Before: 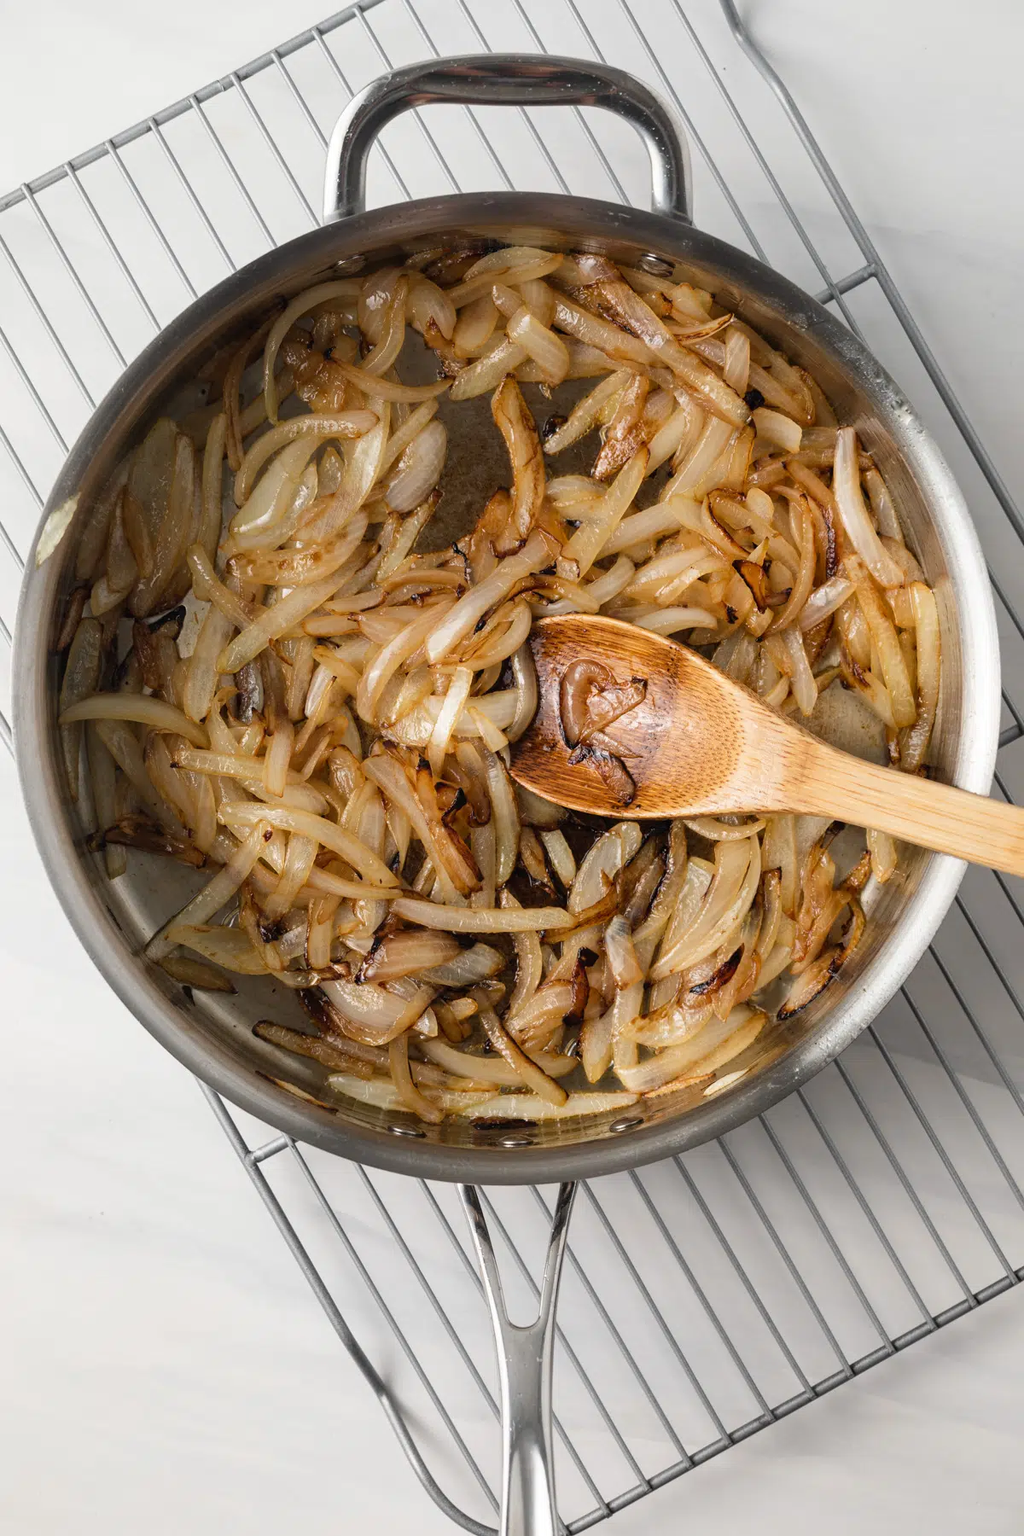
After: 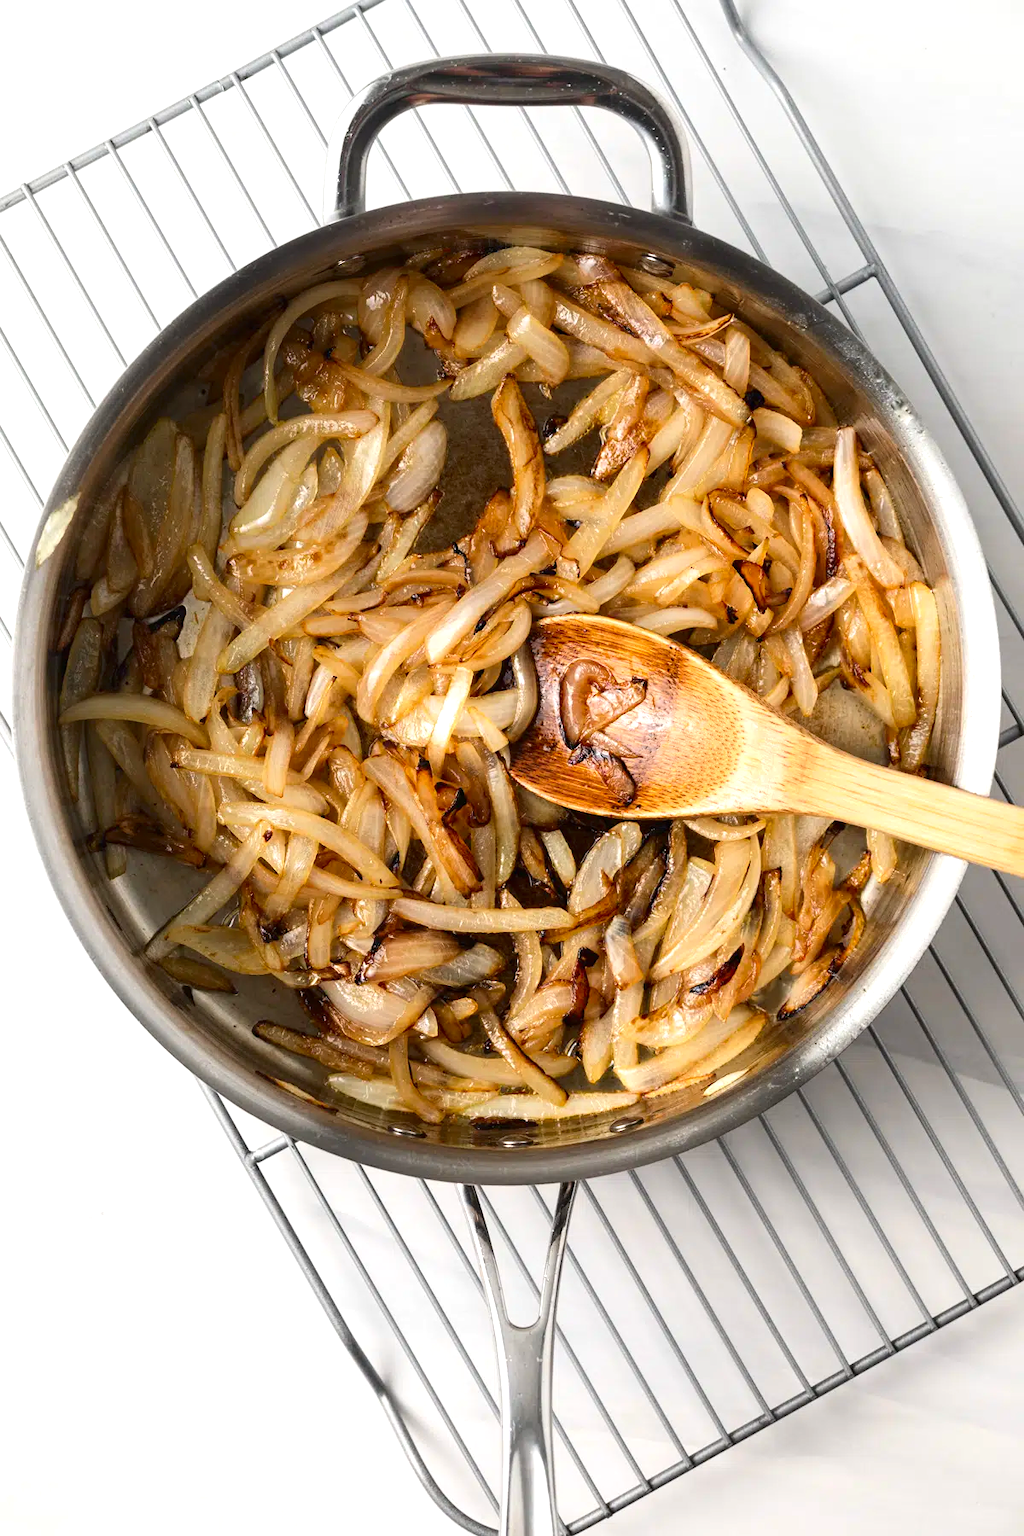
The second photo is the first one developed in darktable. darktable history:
exposure: exposure 0.515 EV, compensate highlight preservation false
contrast brightness saturation: contrast 0.13, brightness -0.05, saturation 0.16
